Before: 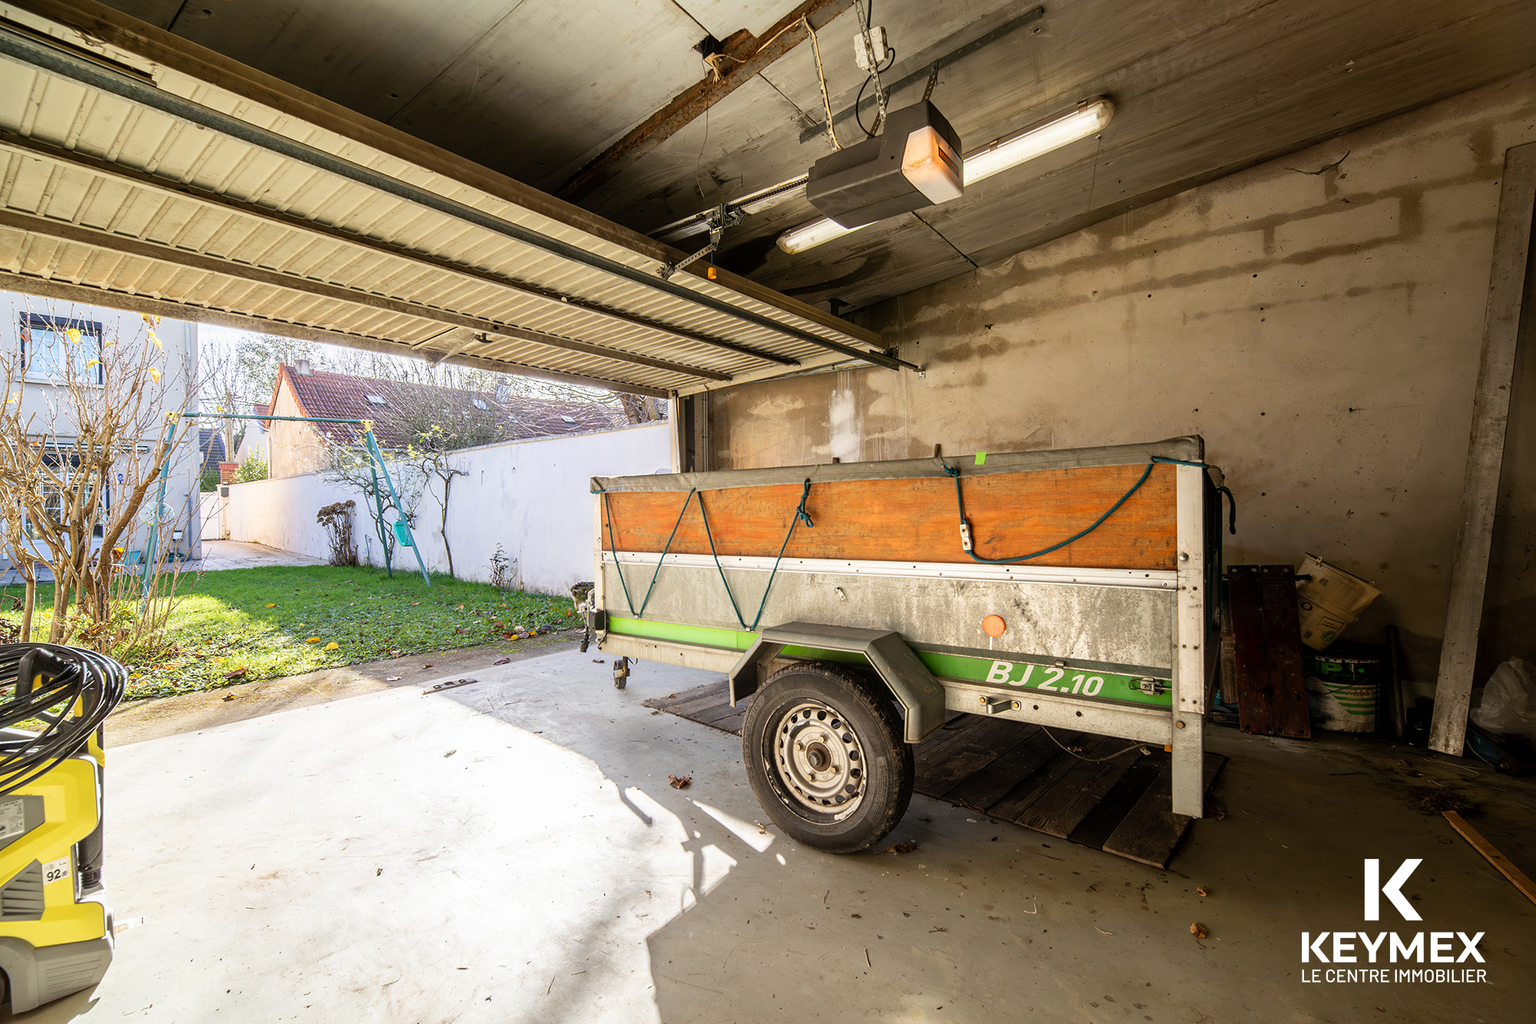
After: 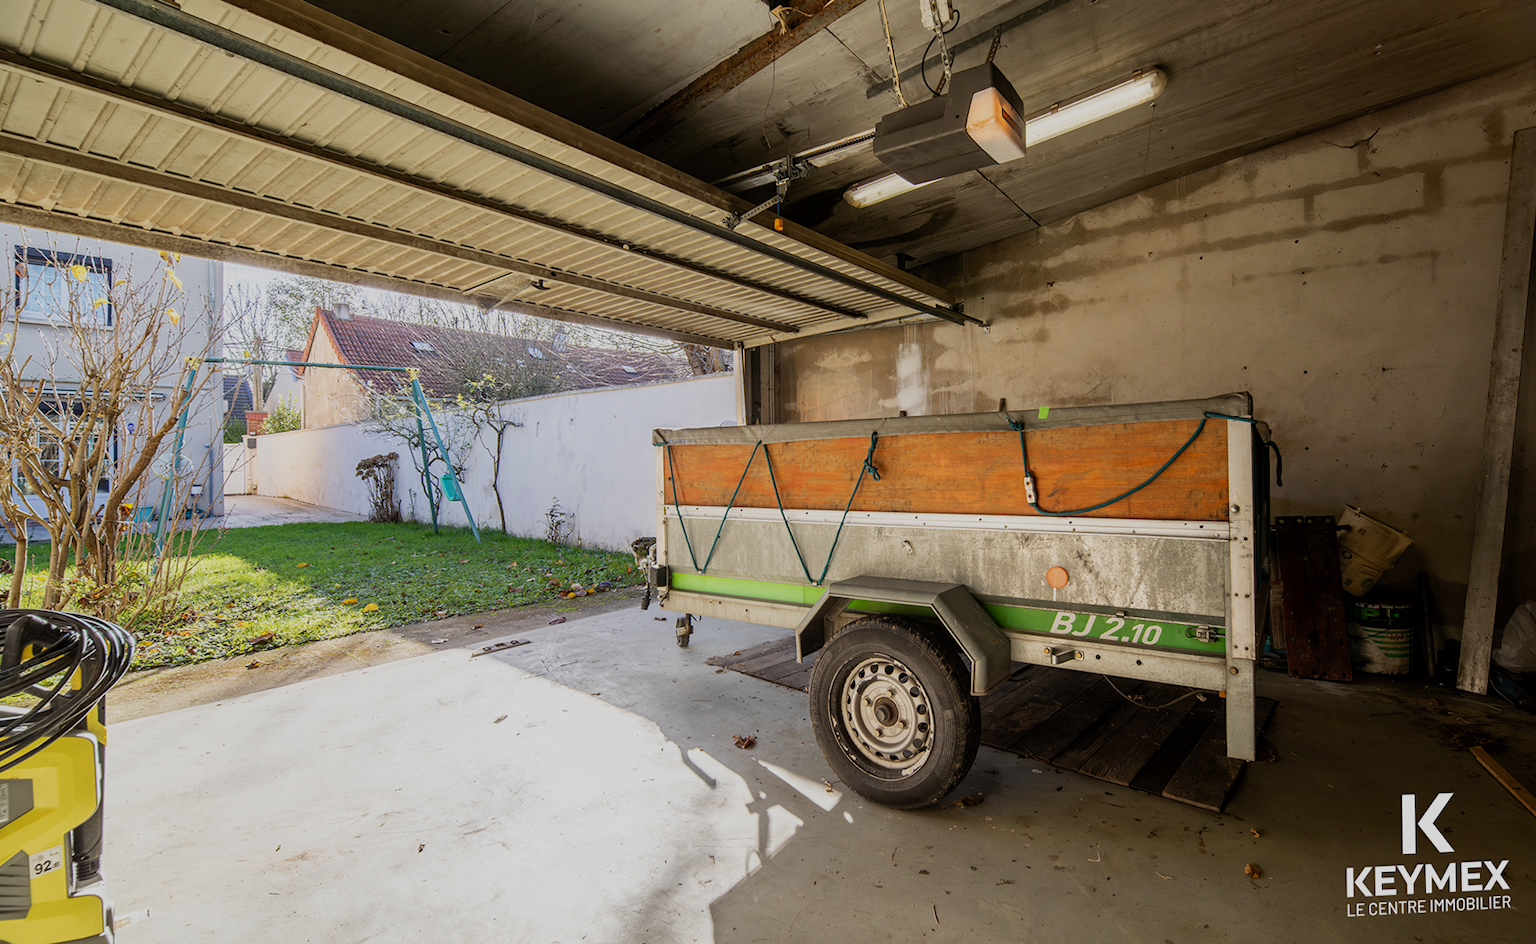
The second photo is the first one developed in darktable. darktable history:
rgb levels: preserve colors max RGB
rotate and perspective: rotation -0.013°, lens shift (vertical) -0.027, lens shift (horizontal) 0.178, crop left 0.016, crop right 0.989, crop top 0.082, crop bottom 0.918
exposure: exposure -0.582 EV, compensate highlight preservation false
